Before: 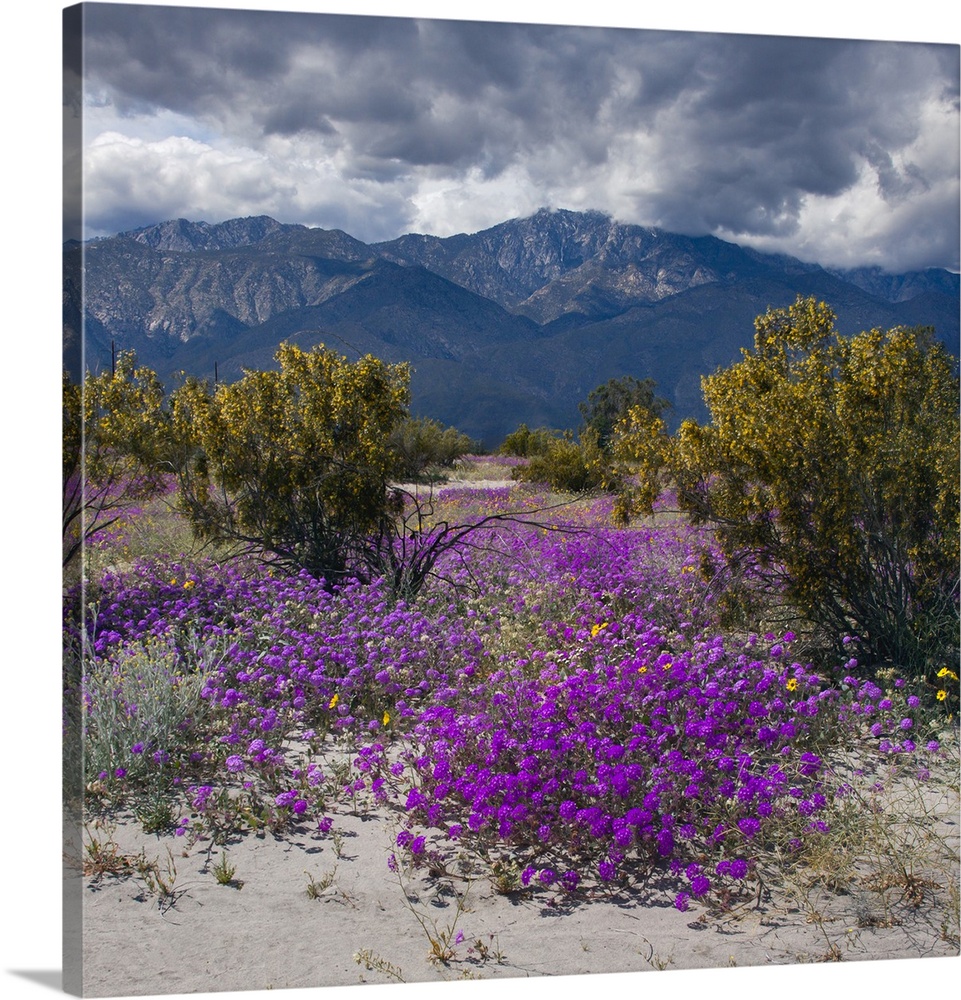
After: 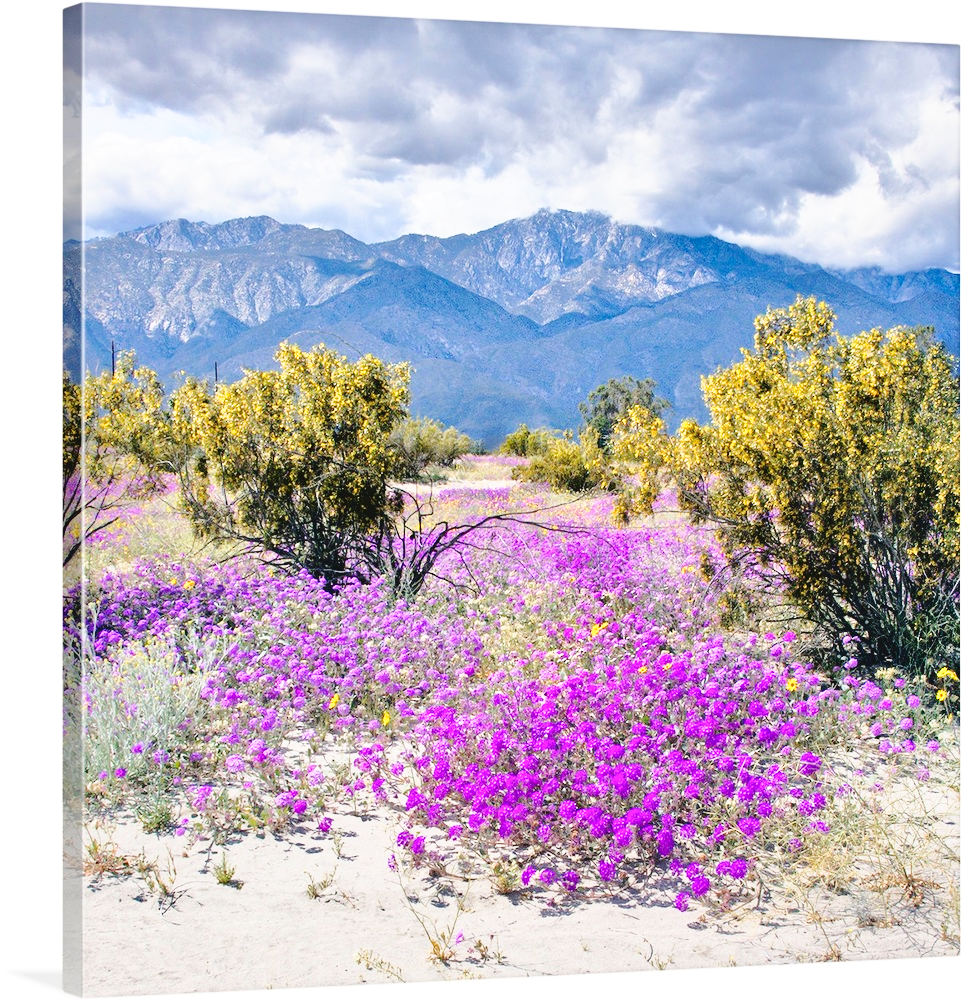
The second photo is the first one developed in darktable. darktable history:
tone curve: curves: ch0 [(0, 0) (0.003, 0.047) (0.011, 0.051) (0.025, 0.051) (0.044, 0.057) (0.069, 0.068) (0.1, 0.076) (0.136, 0.108) (0.177, 0.166) (0.224, 0.229) (0.277, 0.299) (0.335, 0.364) (0.399, 0.46) (0.468, 0.553) (0.543, 0.639) (0.623, 0.724) (0.709, 0.808) (0.801, 0.886) (0.898, 0.954) (1, 1)], color space Lab, independent channels, preserve colors none
base curve: curves: ch0 [(0, 0) (0.028, 0.03) (0.121, 0.232) (0.46, 0.748) (0.859, 0.968) (1, 1)], preserve colors none
tone equalizer: -7 EV 0.143 EV, -6 EV 0.63 EV, -5 EV 1.13 EV, -4 EV 1.3 EV, -3 EV 1.18 EV, -2 EV 0.6 EV, -1 EV 0.165 EV
